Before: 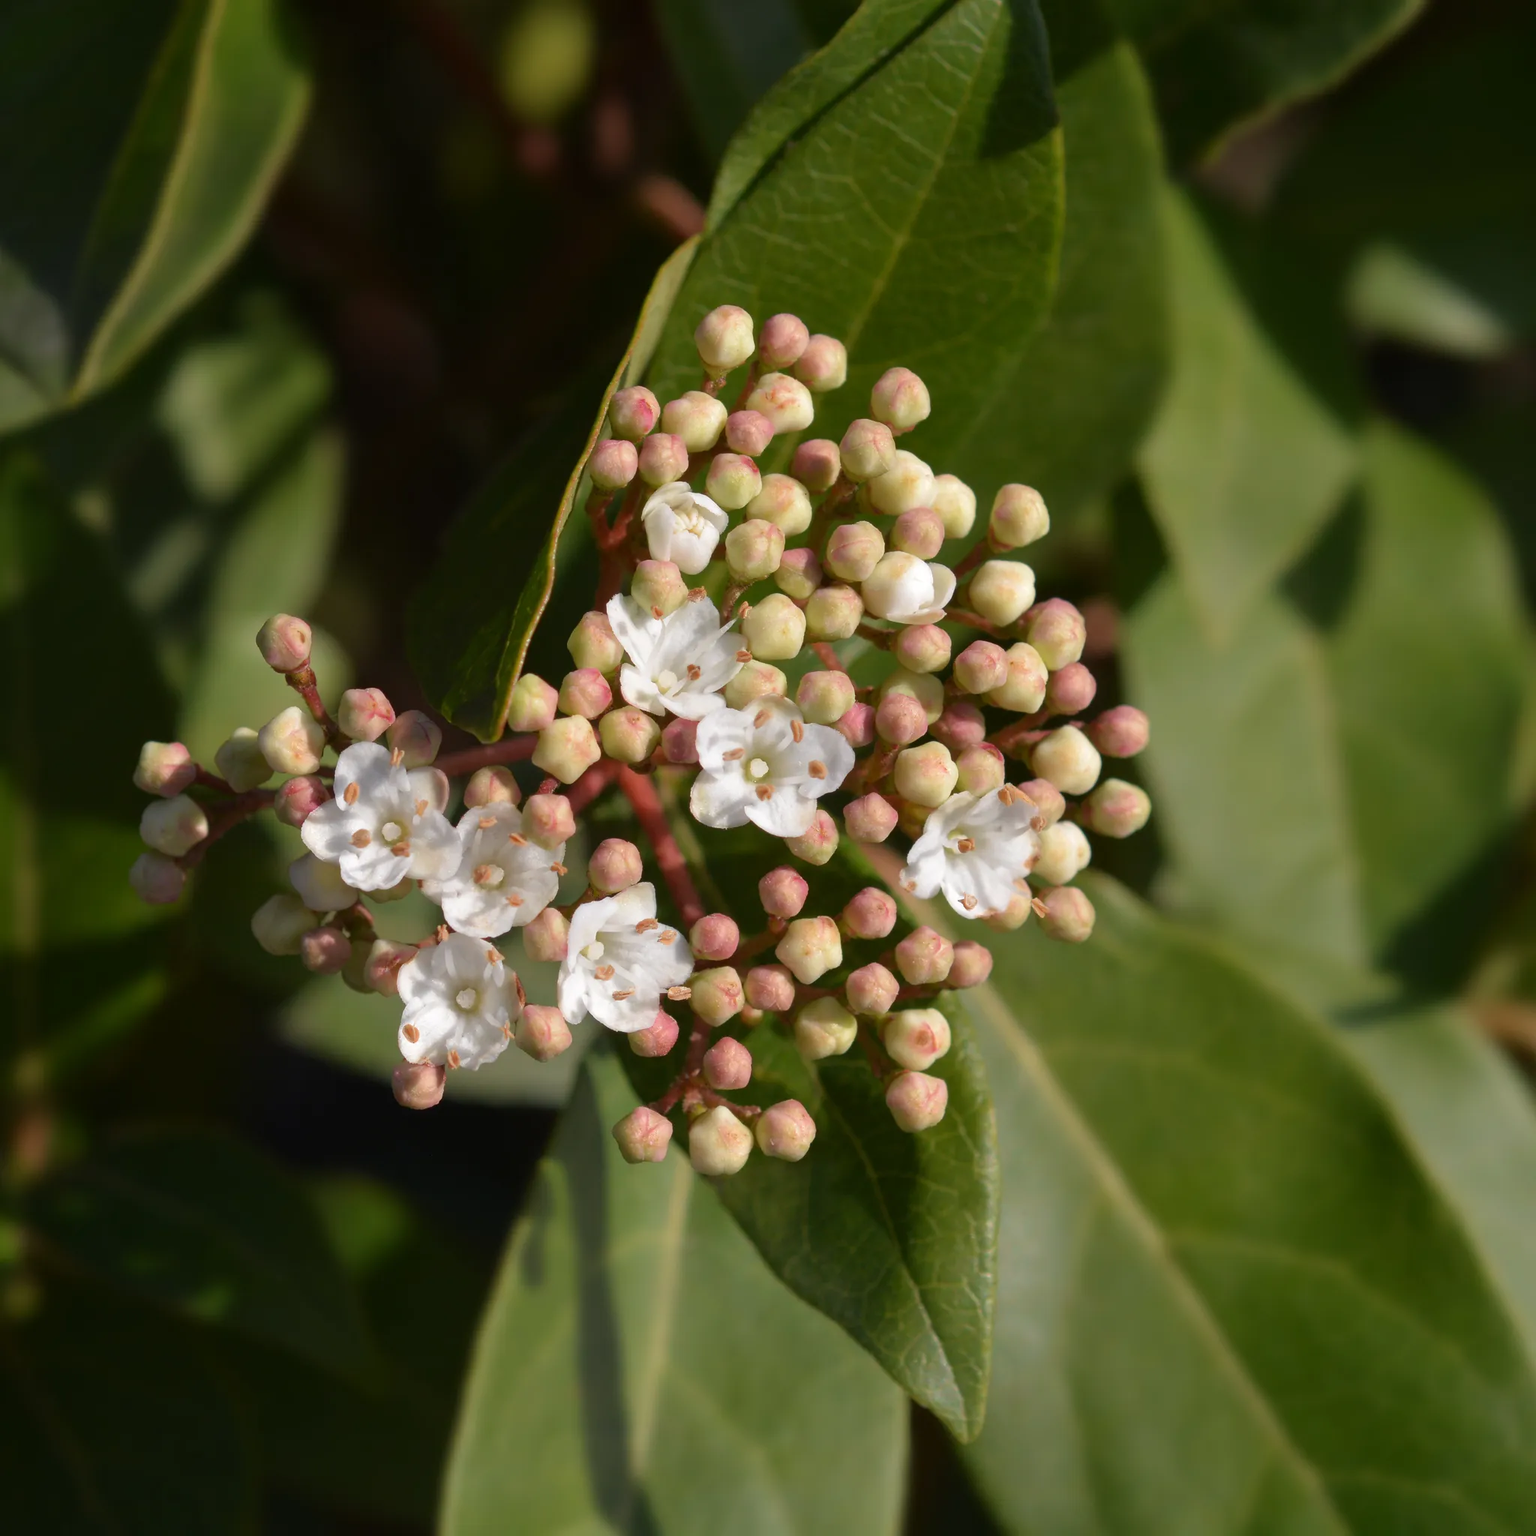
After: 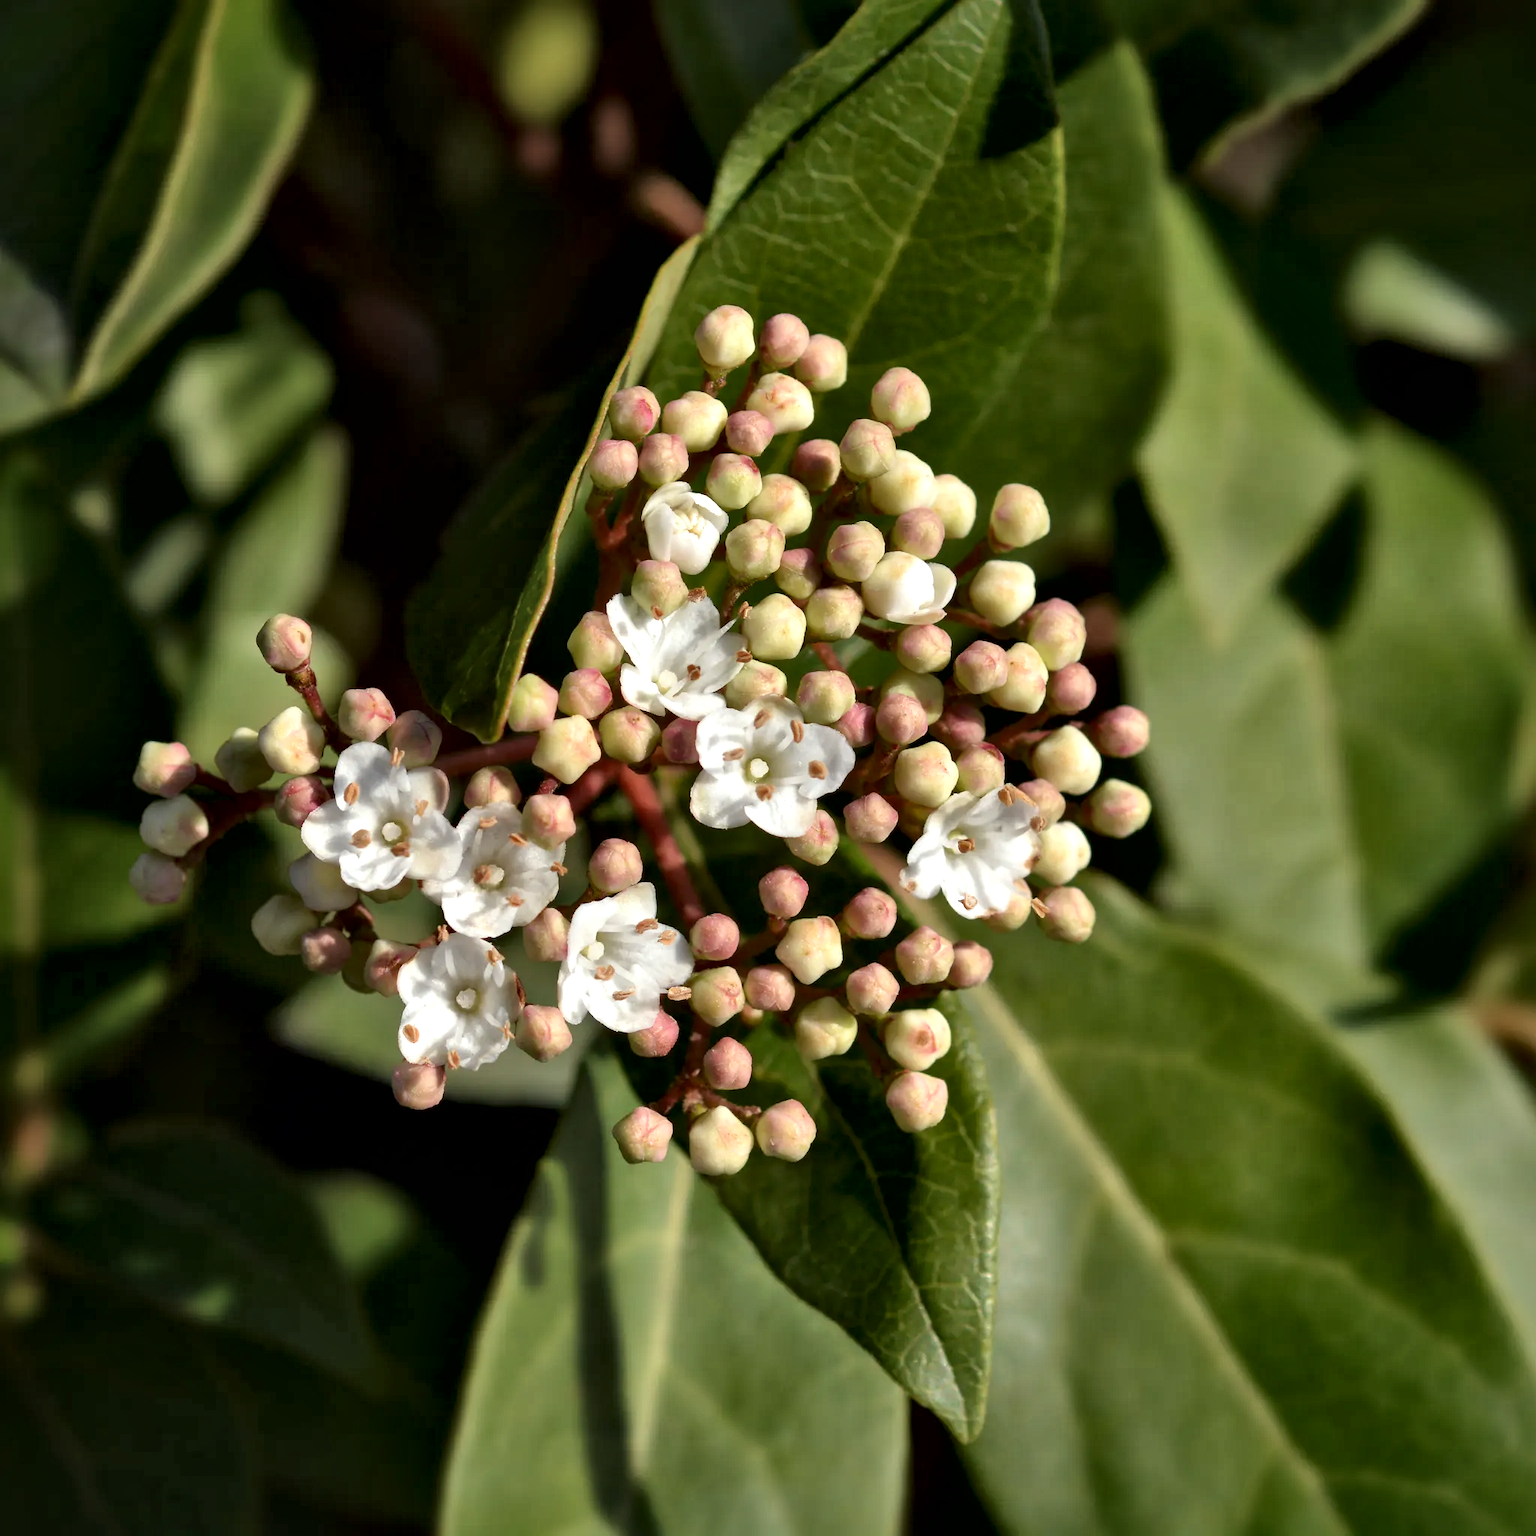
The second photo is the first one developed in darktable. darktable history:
local contrast: mode bilateral grid, contrast 43, coarseness 69, detail 213%, midtone range 0.2
color correction: highlights a* -2.68, highlights b* 2.62
